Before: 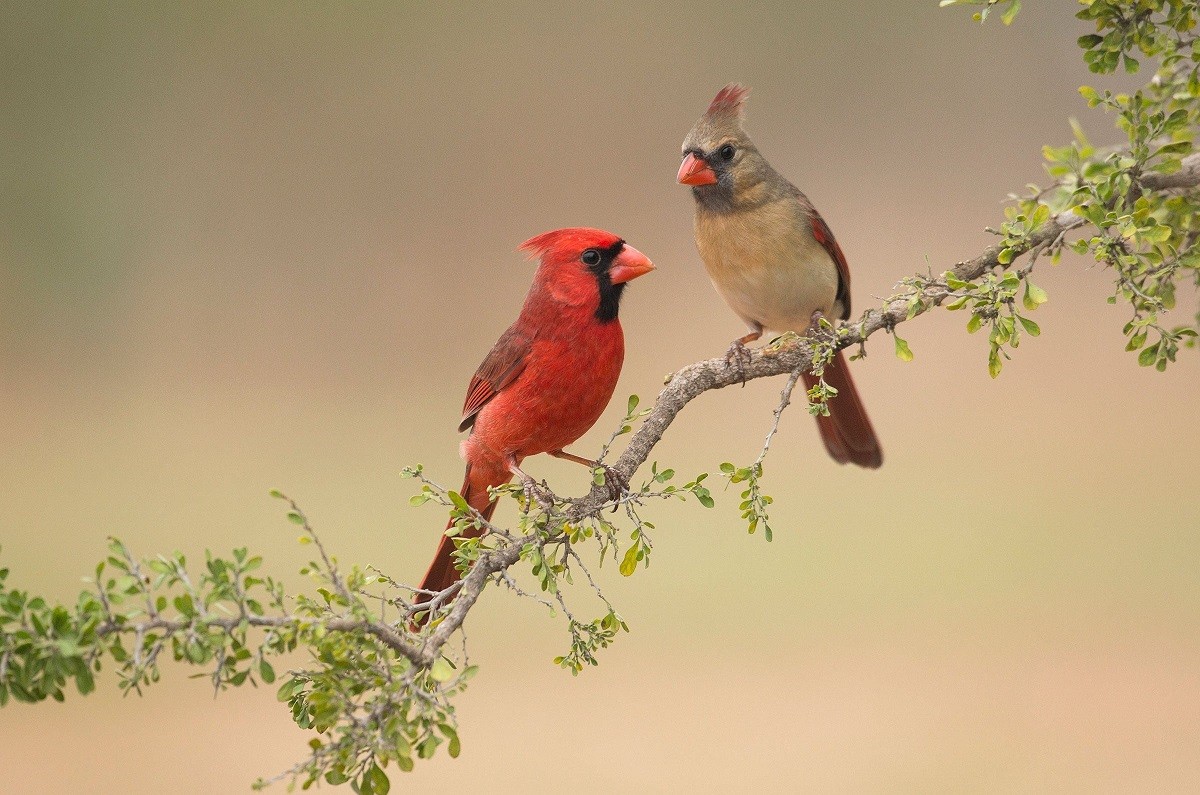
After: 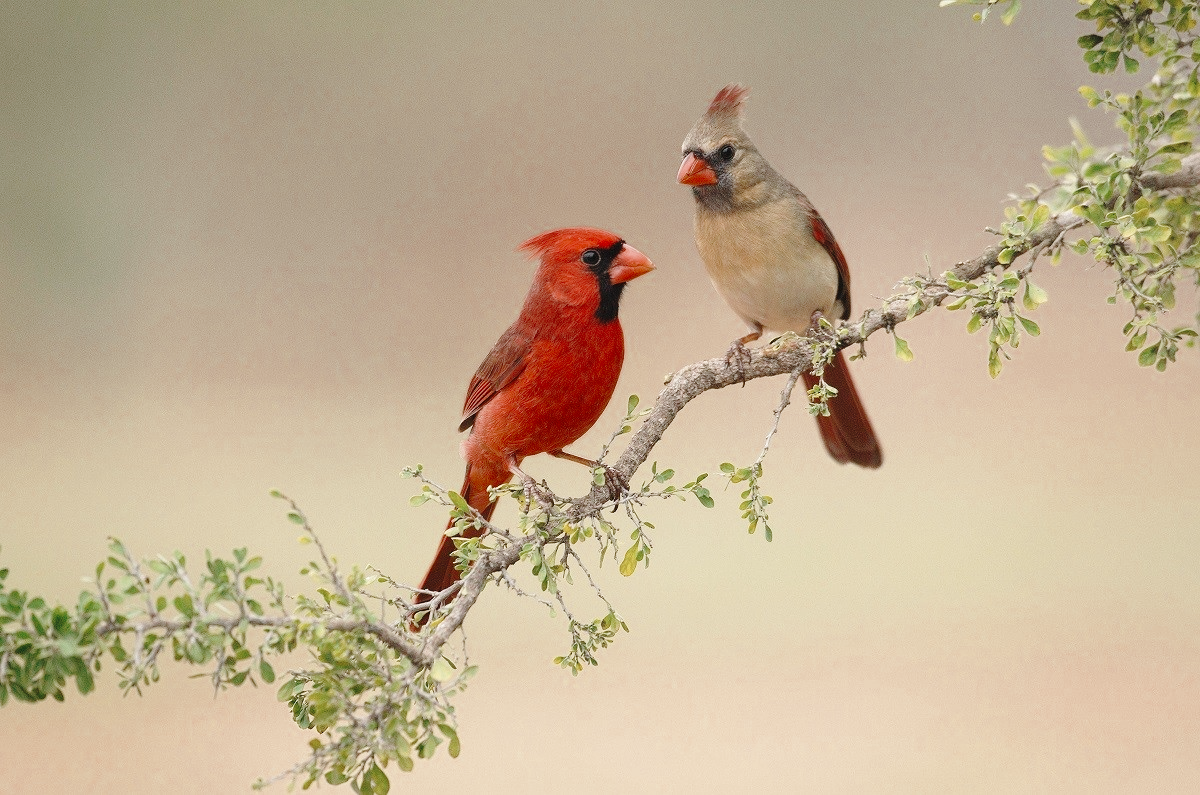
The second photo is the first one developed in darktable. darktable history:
color zones: curves: ch0 [(0, 0.5) (0.125, 0.4) (0.25, 0.5) (0.375, 0.4) (0.5, 0.4) (0.625, 0.35) (0.75, 0.35) (0.875, 0.5)]; ch1 [(0, 0.35) (0.125, 0.45) (0.25, 0.35) (0.375, 0.35) (0.5, 0.35) (0.625, 0.35) (0.75, 0.45) (0.875, 0.35)]; ch2 [(0, 0.6) (0.125, 0.5) (0.25, 0.5) (0.375, 0.6) (0.5, 0.6) (0.625, 0.5) (0.75, 0.5) (0.875, 0.5)]
tone curve: curves: ch0 [(0, 0) (0.003, 0.015) (0.011, 0.019) (0.025, 0.027) (0.044, 0.041) (0.069, 0.055) (0.1, 0.079) (0.136, 0.099) (0.177, 0.149) (0.224, 0.216) (0.277, 0.292) (0.335, 0.383) (0.399, 0.474) (0.468, 0.556) (0.543, 0.632) (0.623, 0.711) (0.709, 0.789) (0.801, 0.871) (0.898, 0.944) (1, 1)], preserve colors none
